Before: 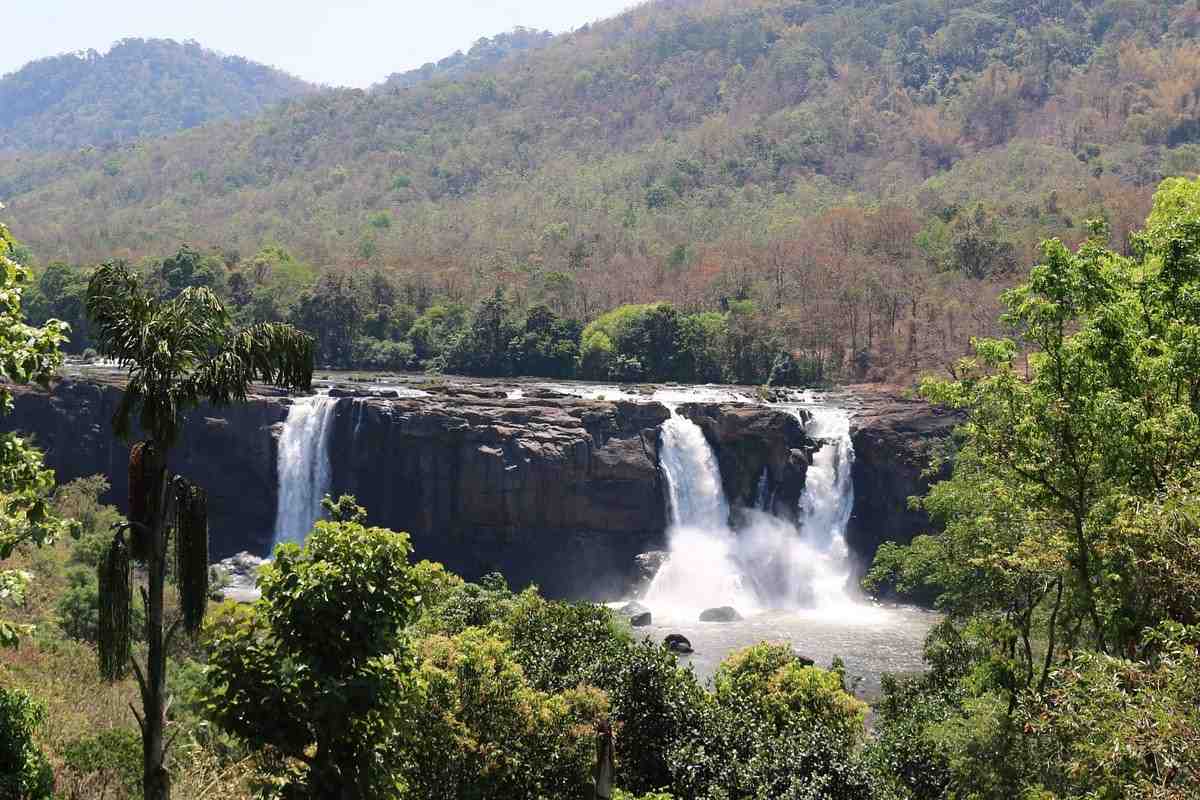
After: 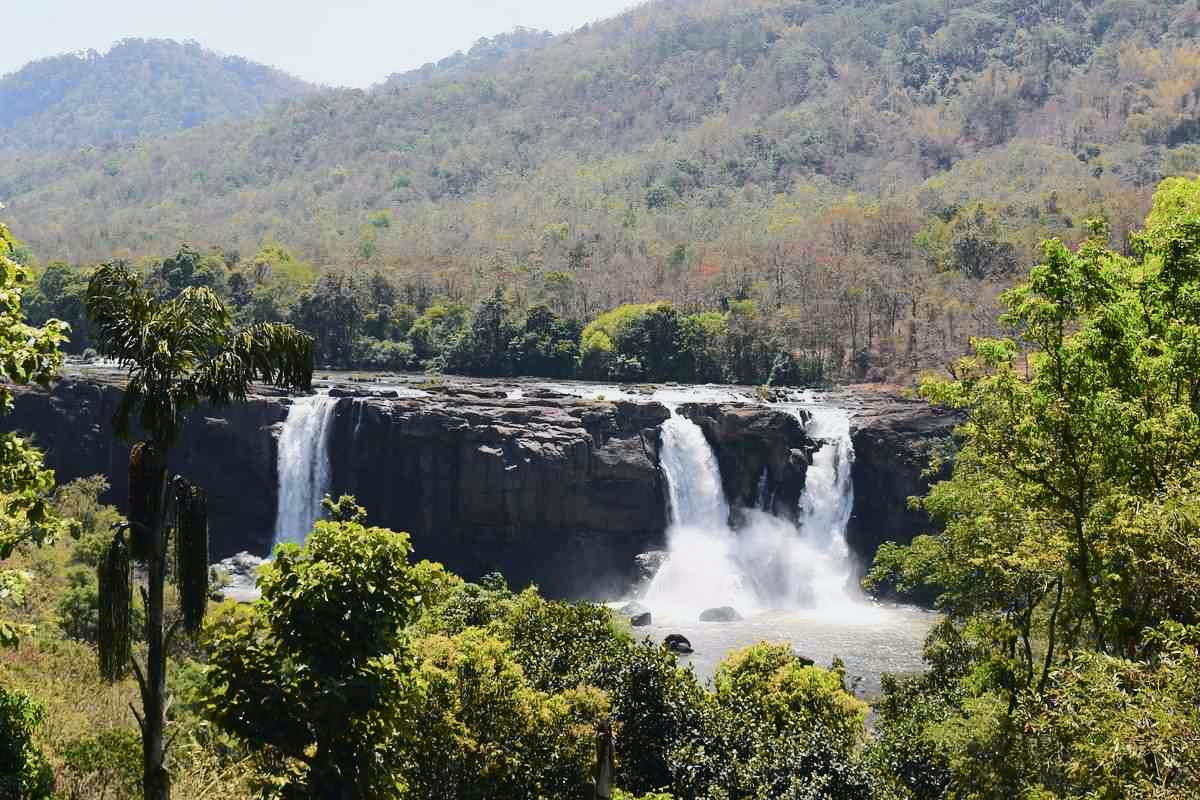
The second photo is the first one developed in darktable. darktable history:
velvia: strength 9.25%
tone curve: curves: ch0 [(0, 0.02) (0.063, 0.058) (0.262, 0.243) (0.447, 0.468) (0.544, 0.596) (0.805, 0.823) (1, 0.952)]; ch1 [(0, 0) (0.339, 0.31) (0.417, 0.401) (0.452, 0.455) (0.482, 0.483) (0.502, 0.499) (0.517, 0.506) (0.55, 0.542) (0.588, 0.604) (0.729, 0.782) (1, 1)]; ch2 [(0, 0) (0.346, 0.34) (0.431, 0.45) (0.485, 0.487) (0.5, 0.496) (0.527, 0.526) (0.56, 0.574) (0.613, 0.642) (0.679, 0.703) (1, 1)], color space Lab, independent channels, preserve colors none
